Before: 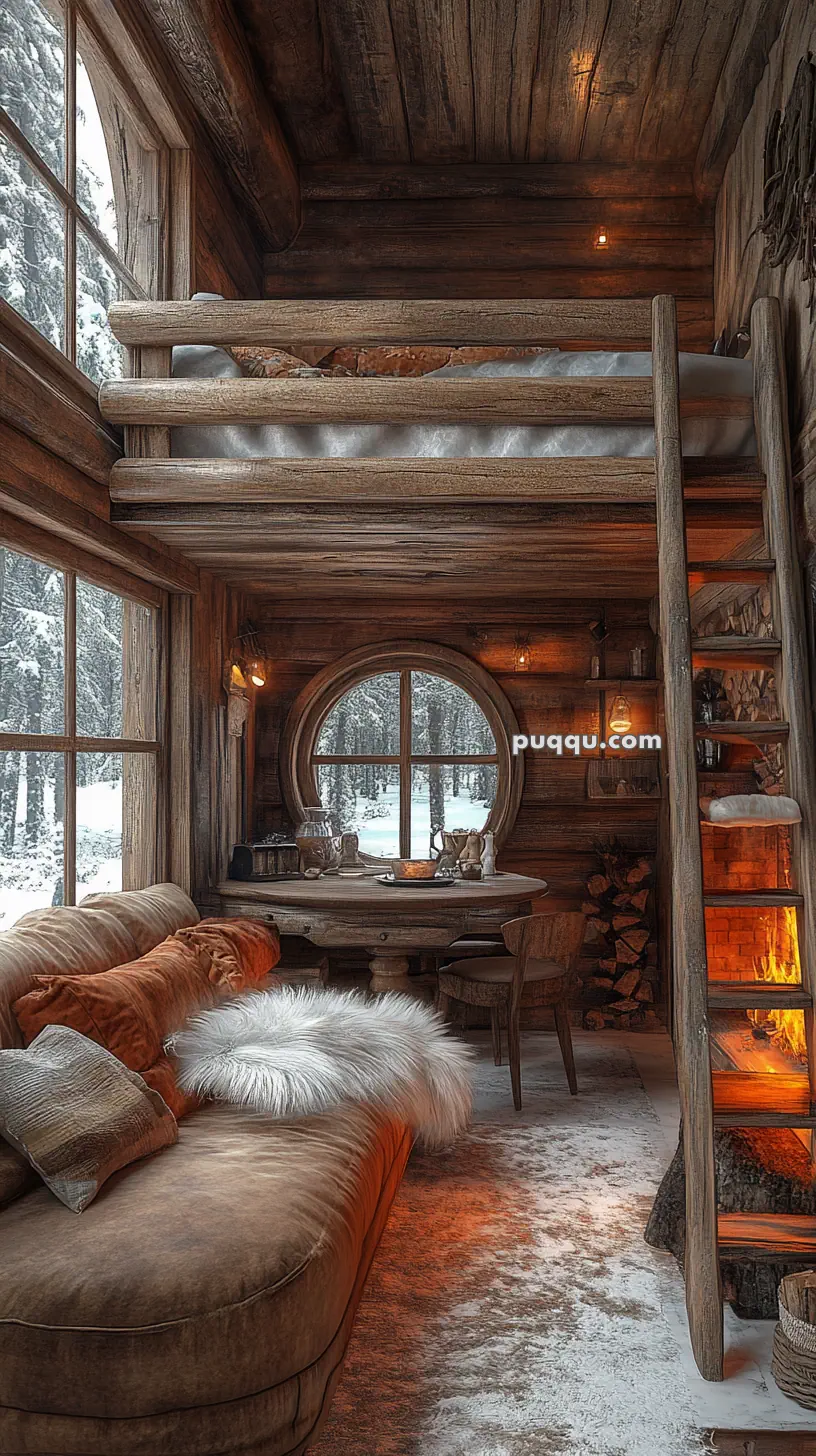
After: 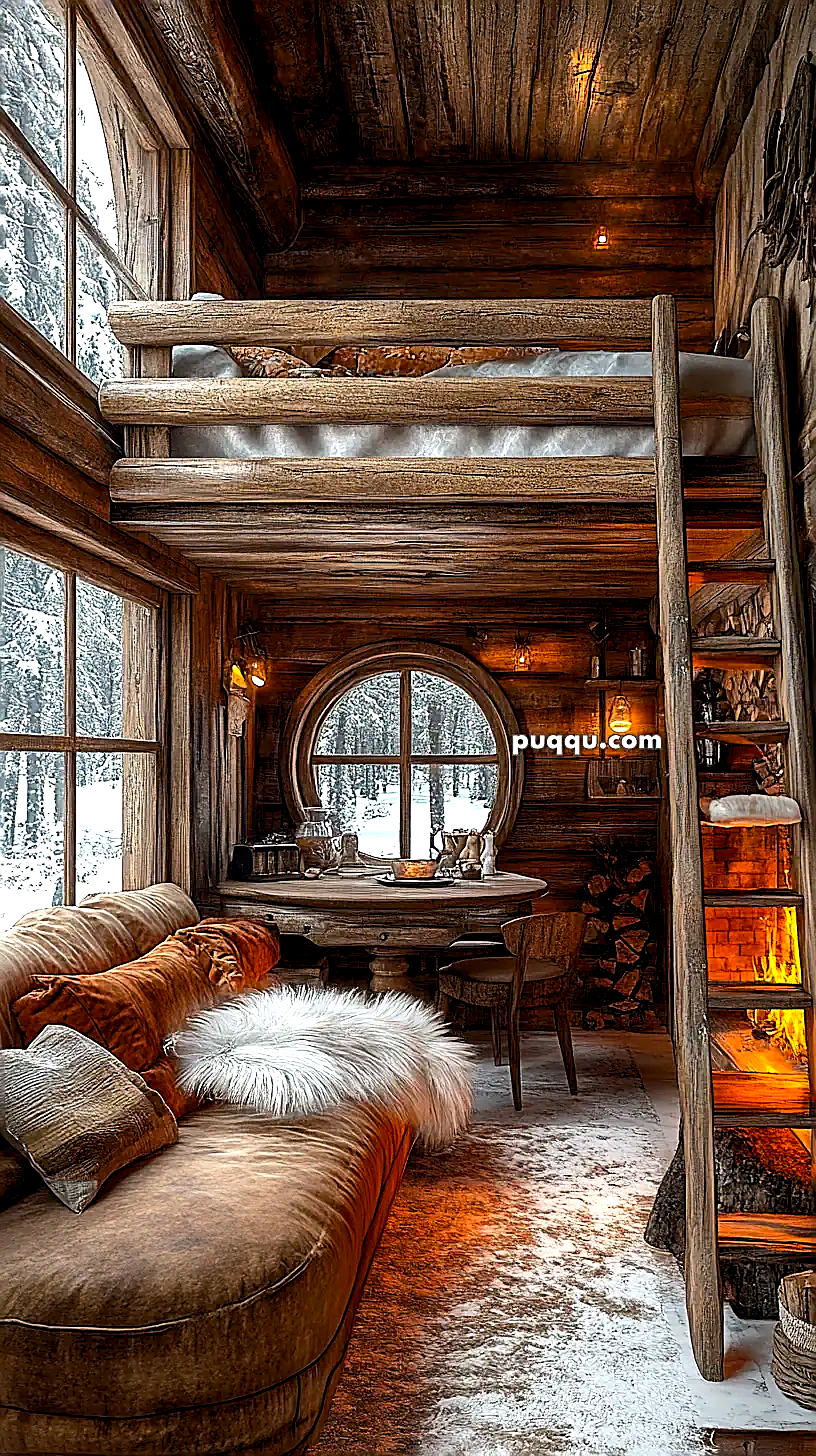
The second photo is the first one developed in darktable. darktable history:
contrast brightness saturation: contrast 0.138
exposure: black level correction -0.001, exposure 0.542 EV, compensate highlight preservation false
color balance rgb: shadows lift › luminance -20.166%, global offset › luminance -1.429%, perceptual saturation grading › global saturation 25.405%, global vibrance 11.691%, contrast 5.069%
shadows and highlights: shadows 37.19, highlights -27.47, soften with gaussian
sharpen: amount 0.996
